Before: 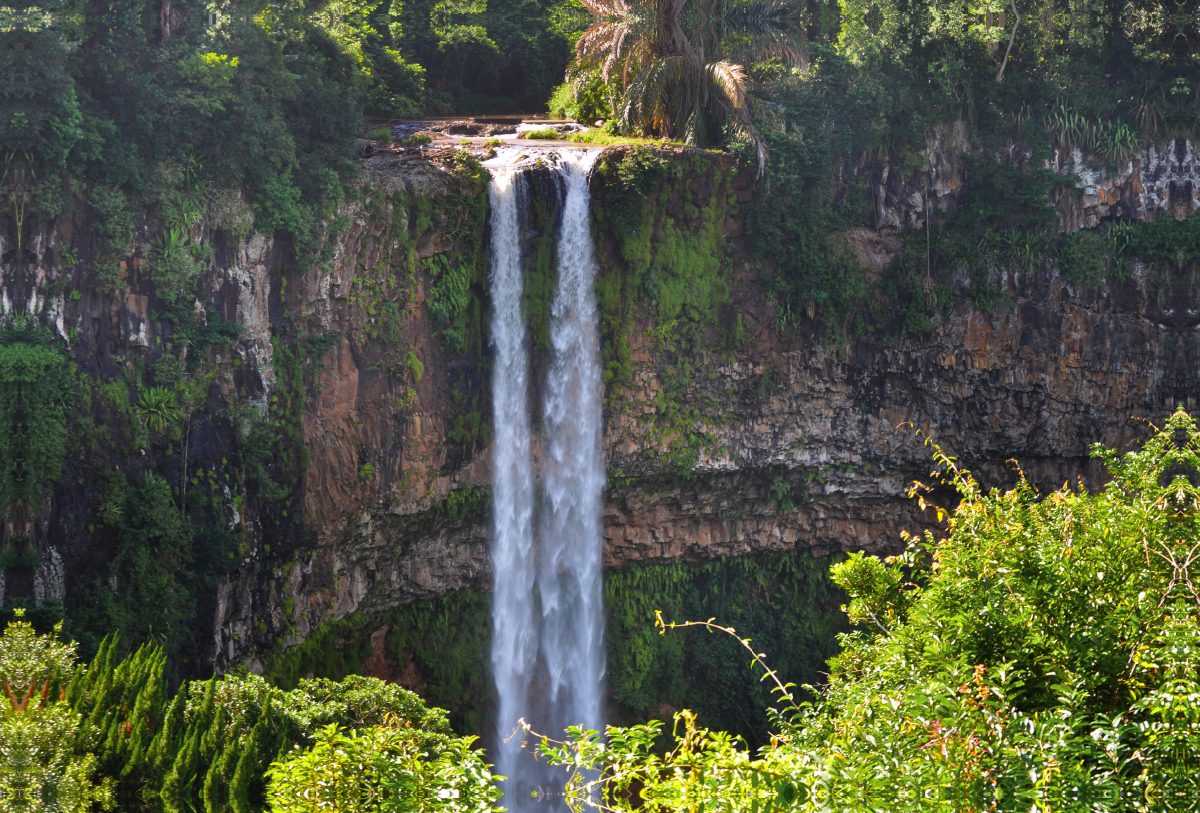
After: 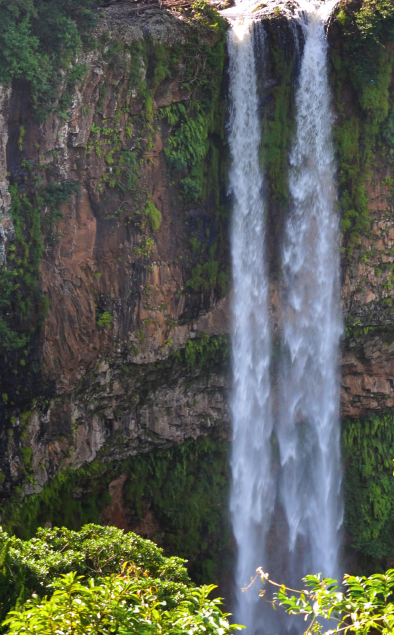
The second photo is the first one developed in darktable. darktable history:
crop and rotate: left 21.899%, top 18.781%, right 45.223%, bottom 3.003%
